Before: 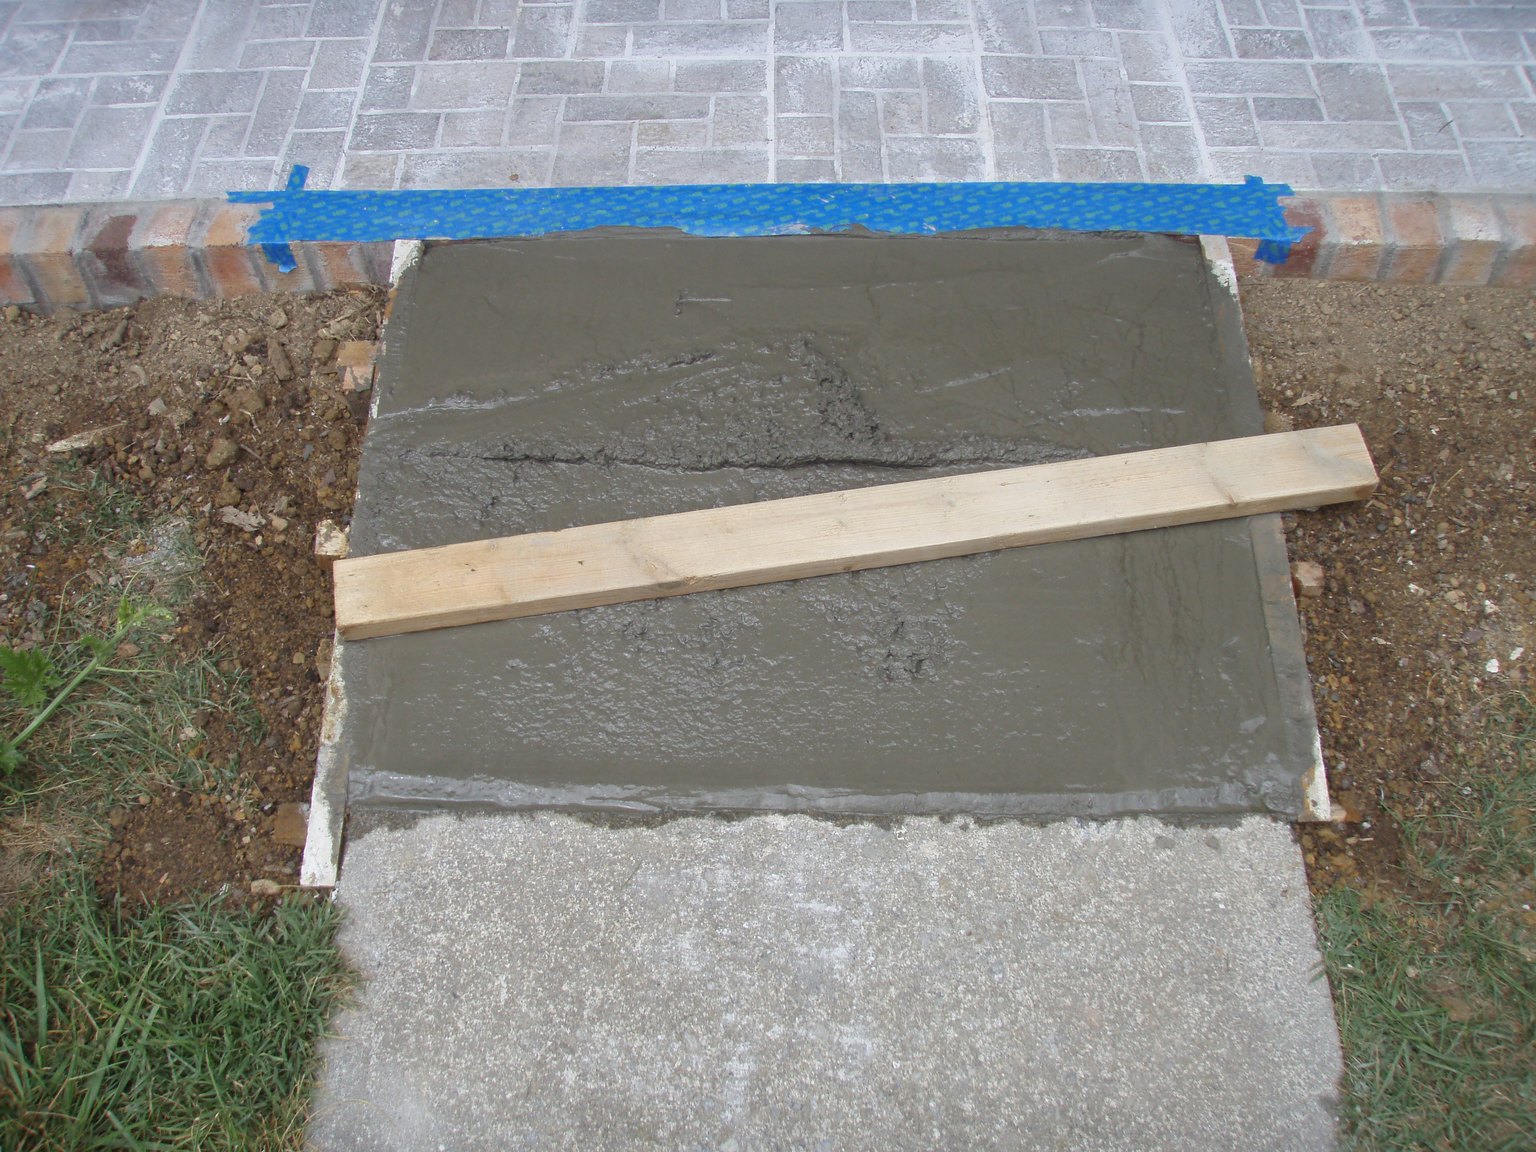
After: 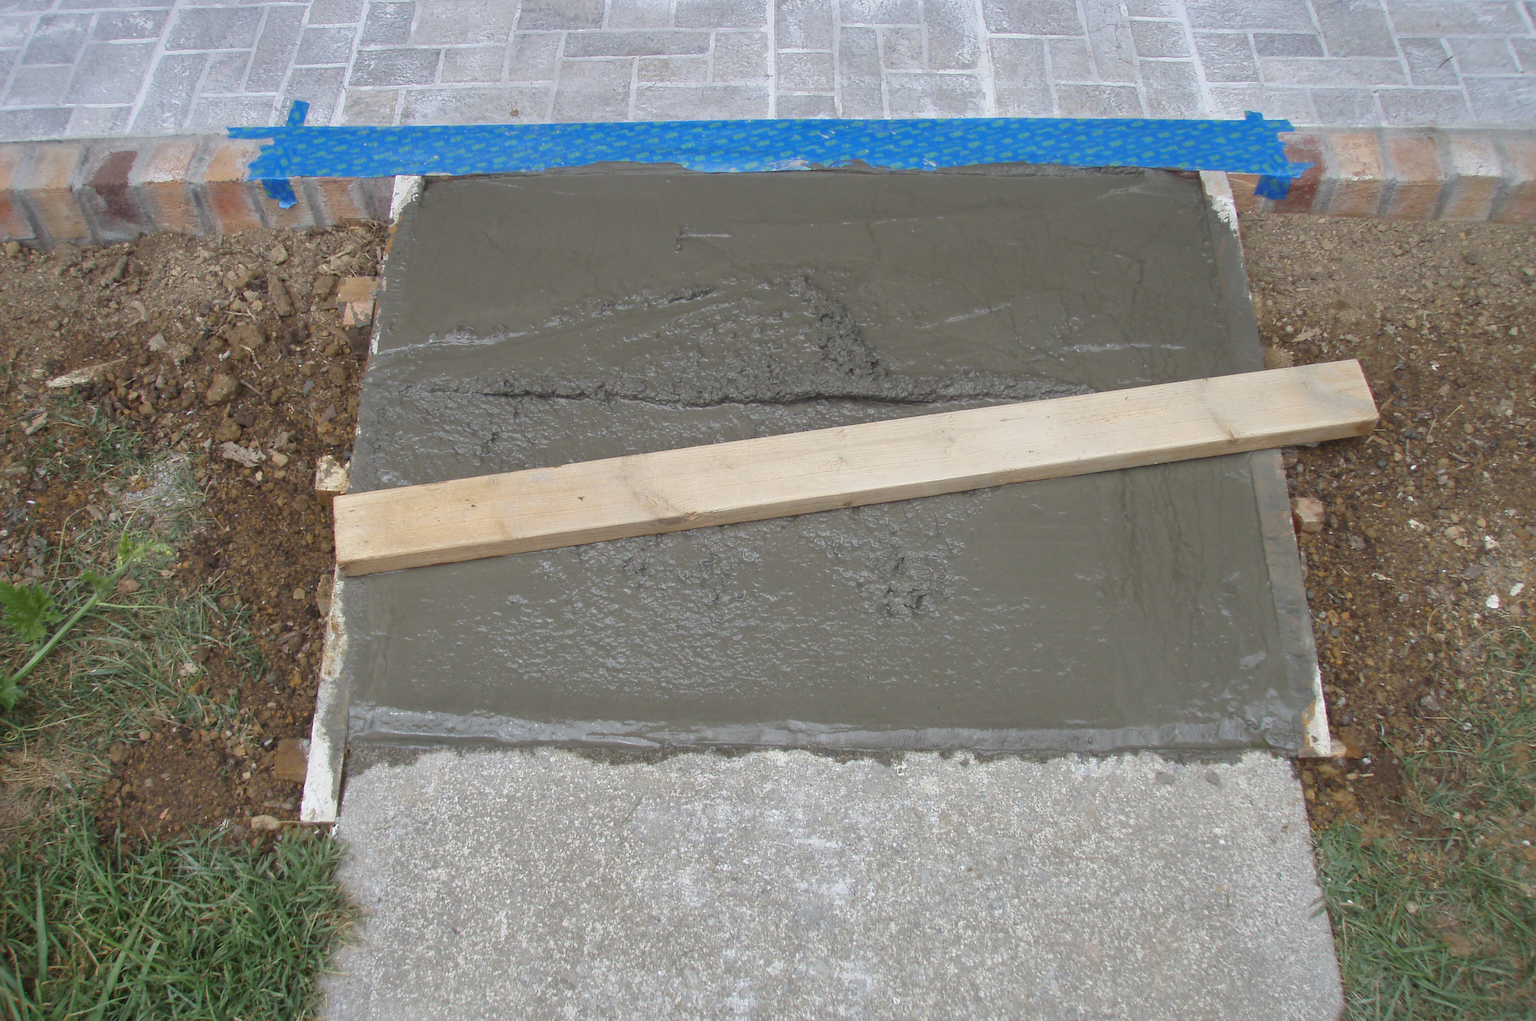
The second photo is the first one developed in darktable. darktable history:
shadows and highlights: shadows 25.43, highlights -24.9
crop and rotate: top 5.602%, bottom 5.708%
